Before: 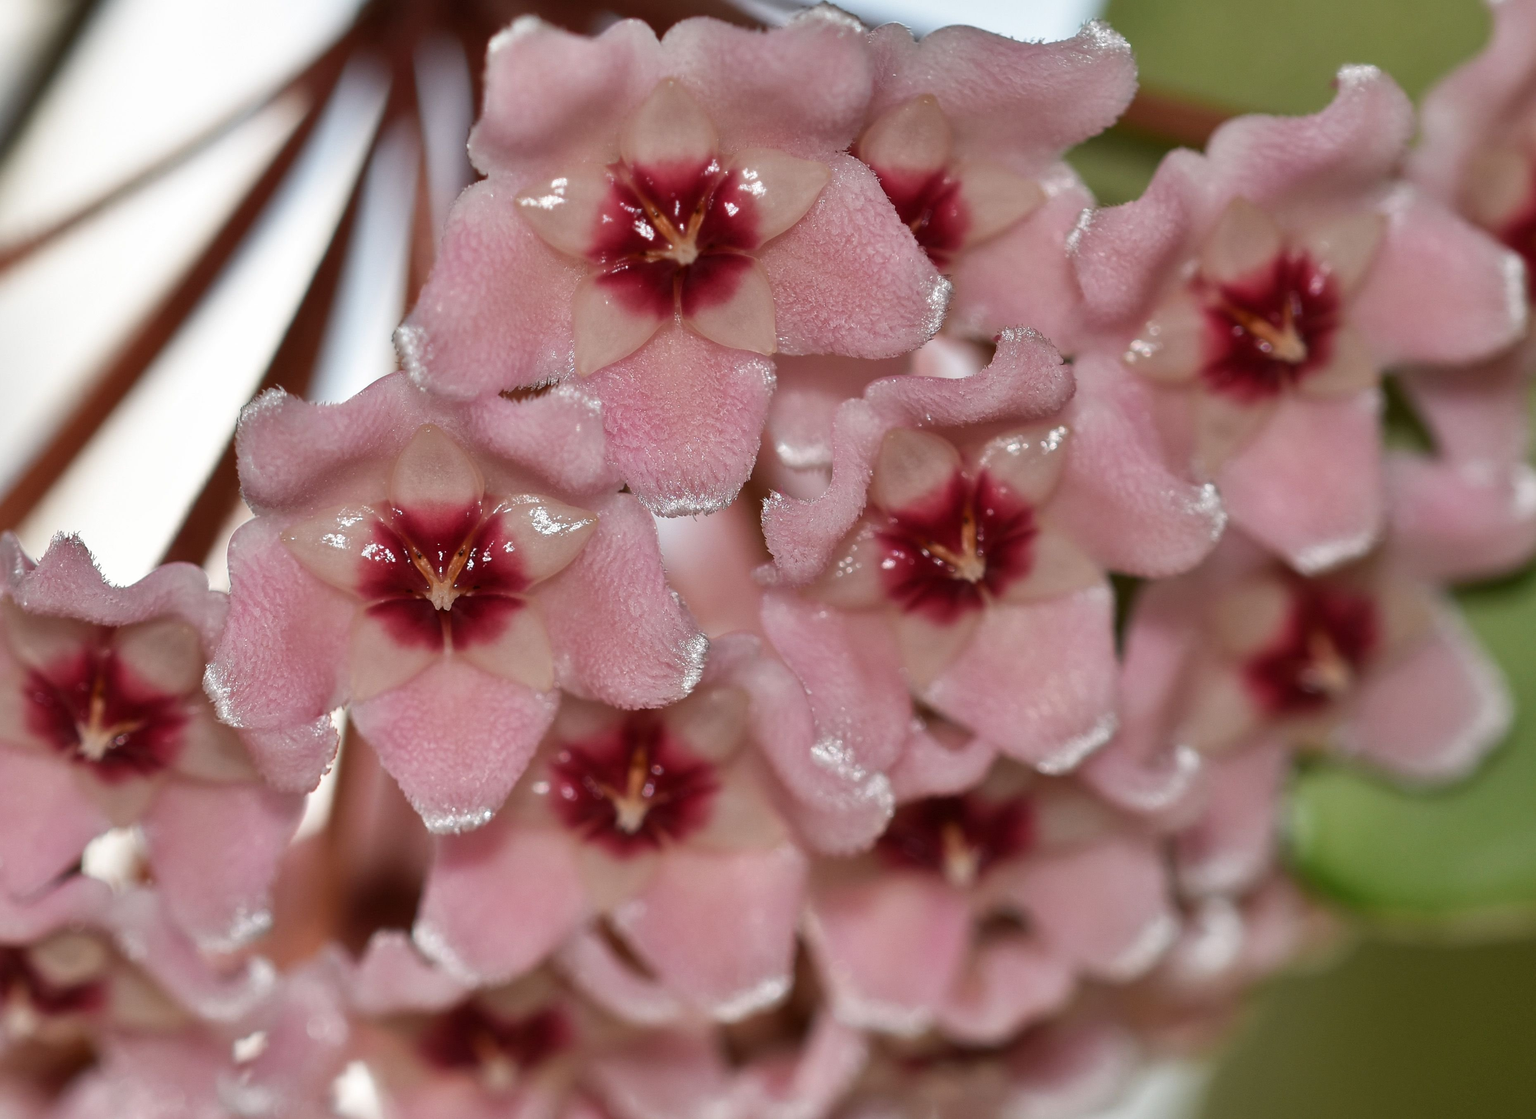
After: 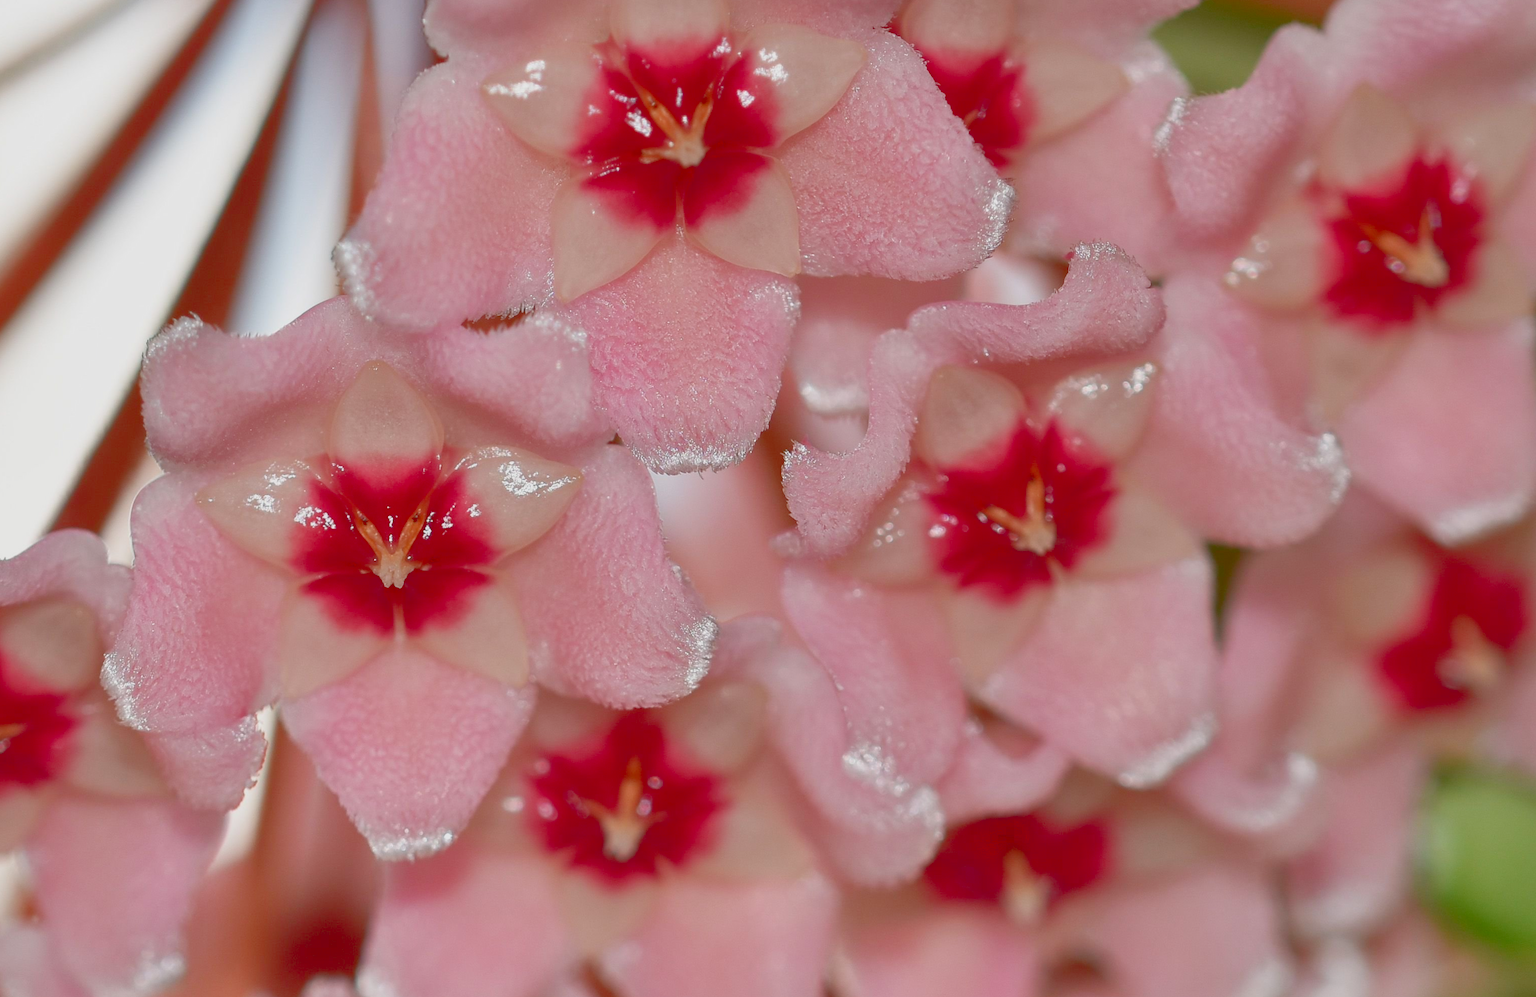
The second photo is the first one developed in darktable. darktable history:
color correction: highlights b* -0.006, saturation 1.07
crop: left 7.864%, top 11.528%, right 10.137%, bottom 15.421%
tone curve: curves: ch0 [(0, 0.172) (1, 0.91)], color space Lab, linked channels, preserve colors none
